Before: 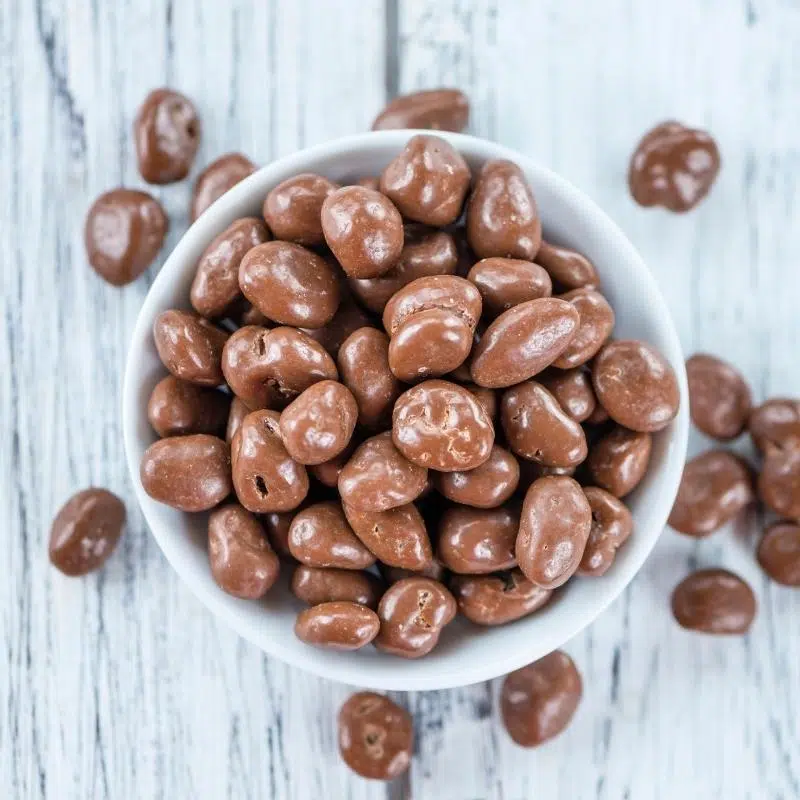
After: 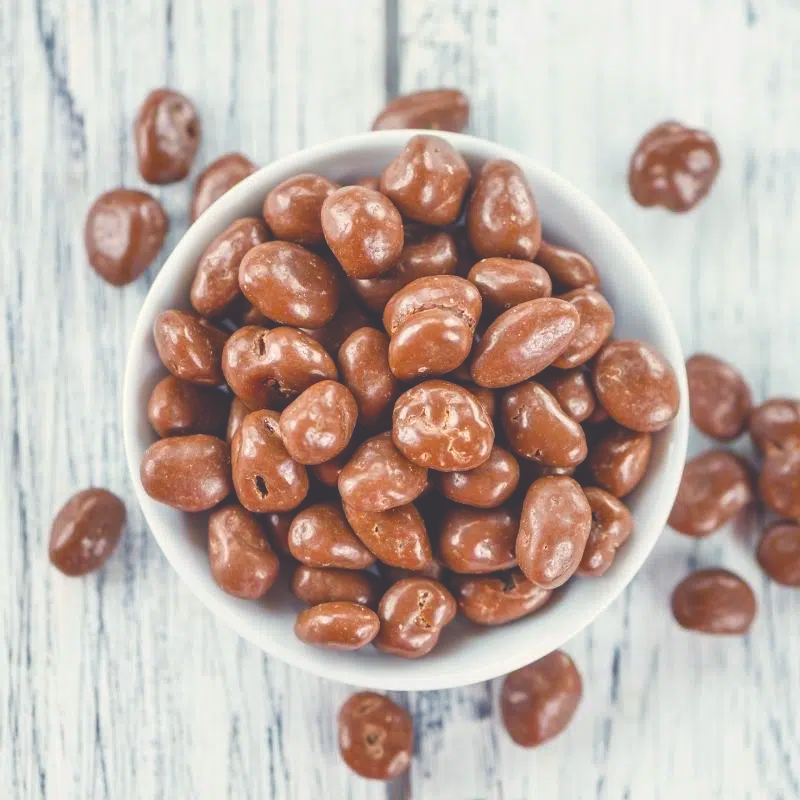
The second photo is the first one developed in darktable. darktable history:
exposure: black level correction -0.03, compensate highlight preservation false
color balance rgb: shadows lift › chroma 3%, shadows lift › hue 280.8°, power › hue 330°, highlights gain › chroma 3%, highlights gain › hue 75.6°, global offset › luminance 0.7%, perceptual saturation grading › global saturation 20%, perceptual saturation grading › highlights -25%, perceptual saturation grading › shadows 50%, global vibrance 20.33%
